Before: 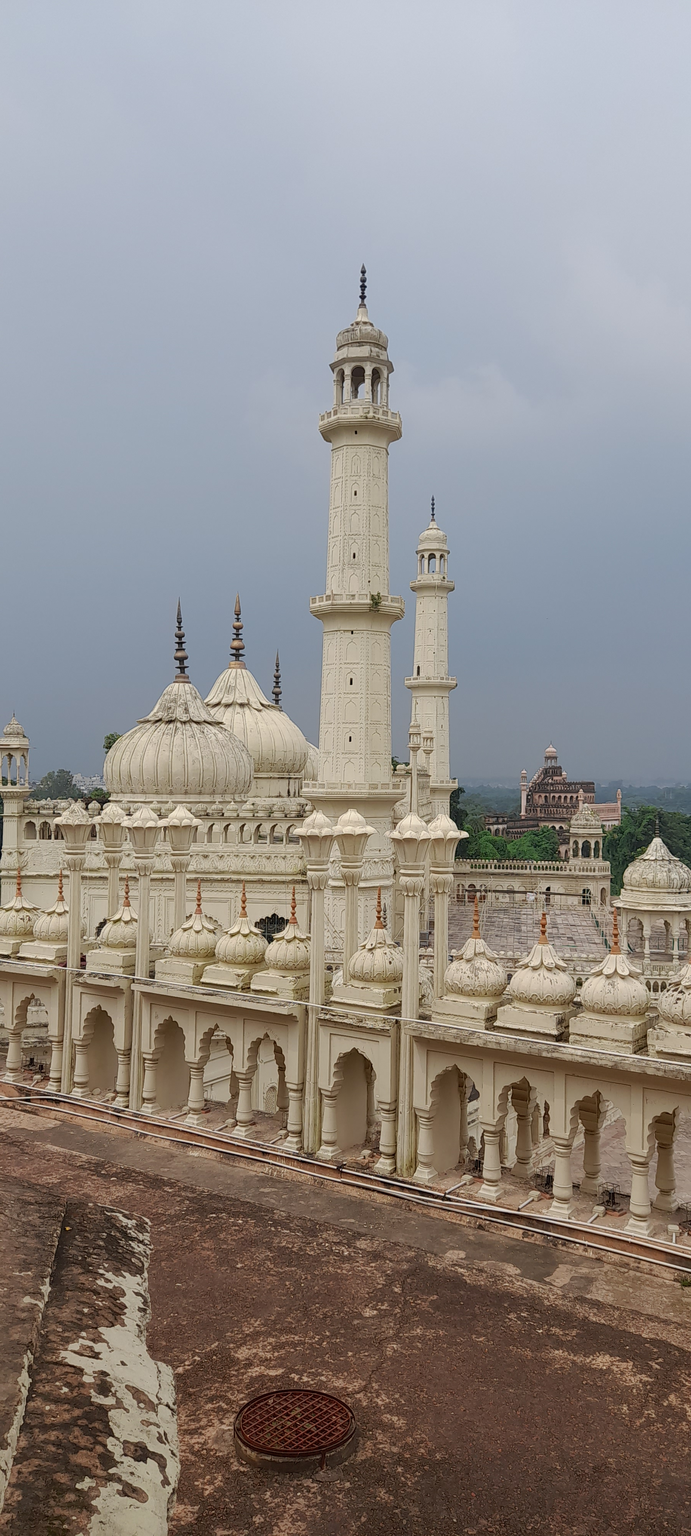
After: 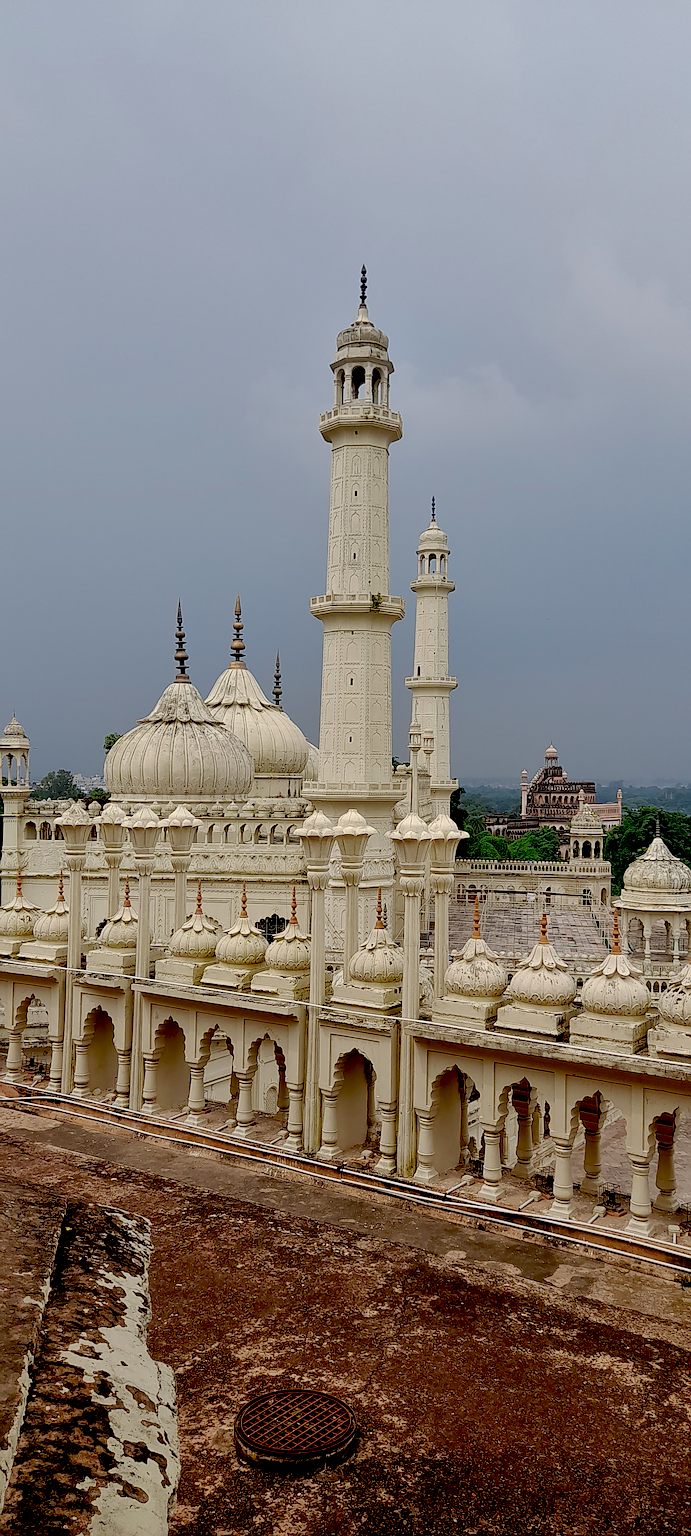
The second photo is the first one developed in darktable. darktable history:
rotate and perspective: crop left 0, crop top 0
white balance: emerald 1
sharpen: on, module defaults
exposure: black level correction 0.047, exposure 0.013 EV, compensate highlight preservation false
shadows and highlights: shadows 22.7, highlights -48.71, soften with gaussian
